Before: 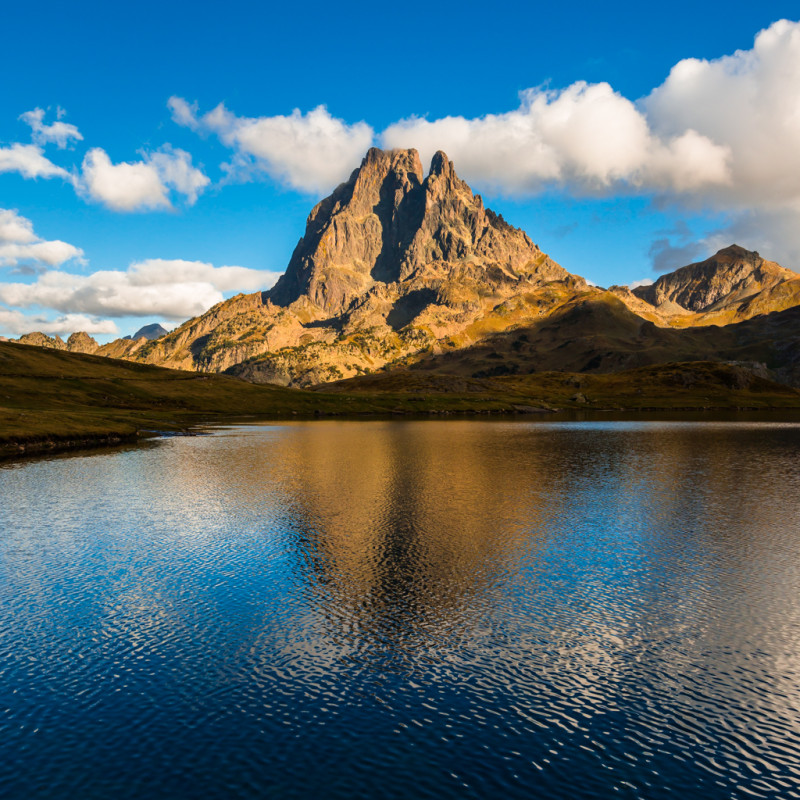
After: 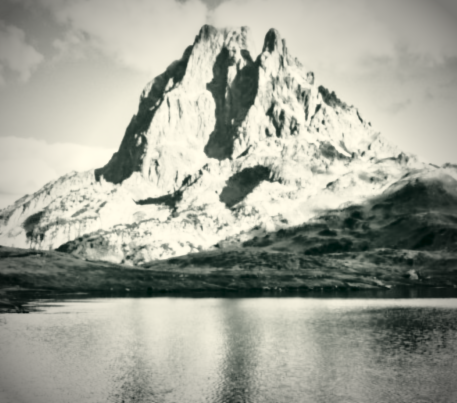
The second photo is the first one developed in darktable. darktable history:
vignetting: fall-off start 67.5%, fall-off radius 67.23%, brightness -0.813, automatic ratio true
haze removal: compatibility mode true, adaptive false
color correction: highlights a* -0.482, highlights b* 9.48, shadows a* -9.48, shadows b* 0.803
base curve: curves: ch0 [(0, 0) (0.028, 0.03) (0.121, 0.232) (0.46, 0.748) (0.859, 0.968) (1, 1)], preserve colors none
tone equalizer: -8 EV 2 EV, -7 EV 2 EV, -6 EV 2 EV, -5 EV 2 EV, -4 EV 2 EV, -3 EV 1.5 EV, -2 EV 1 EV, -1 EV 0.5 EV
crop: left 20.932%, top 15.471%, right 21.848%, bottom 34.081%
lowpass: radius 0.76, contrast 1.56, saturation 0, unbound 0
